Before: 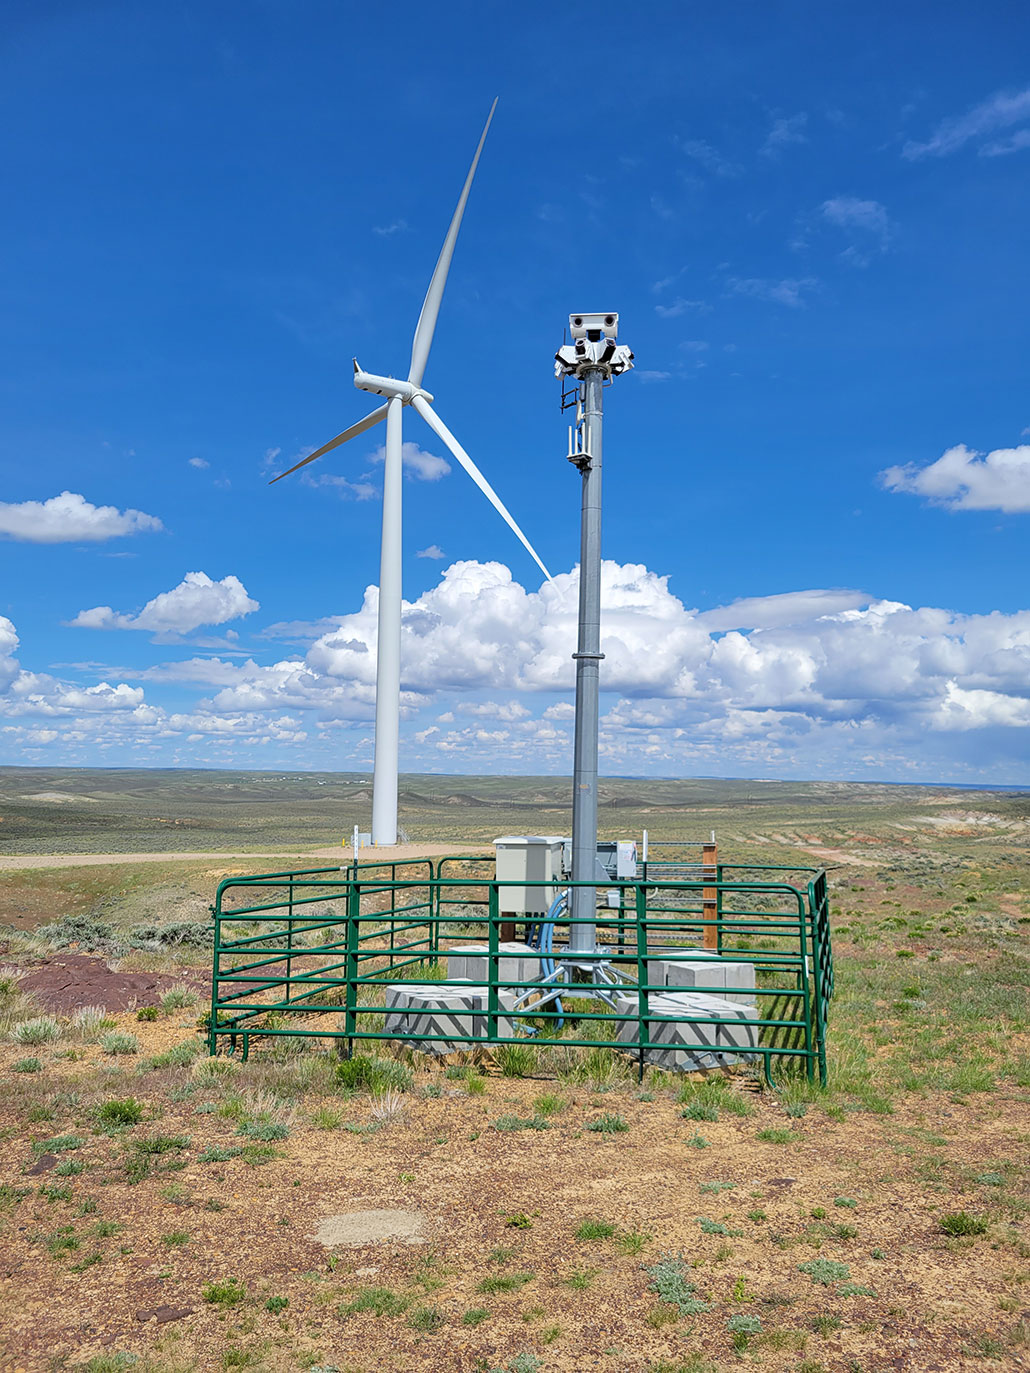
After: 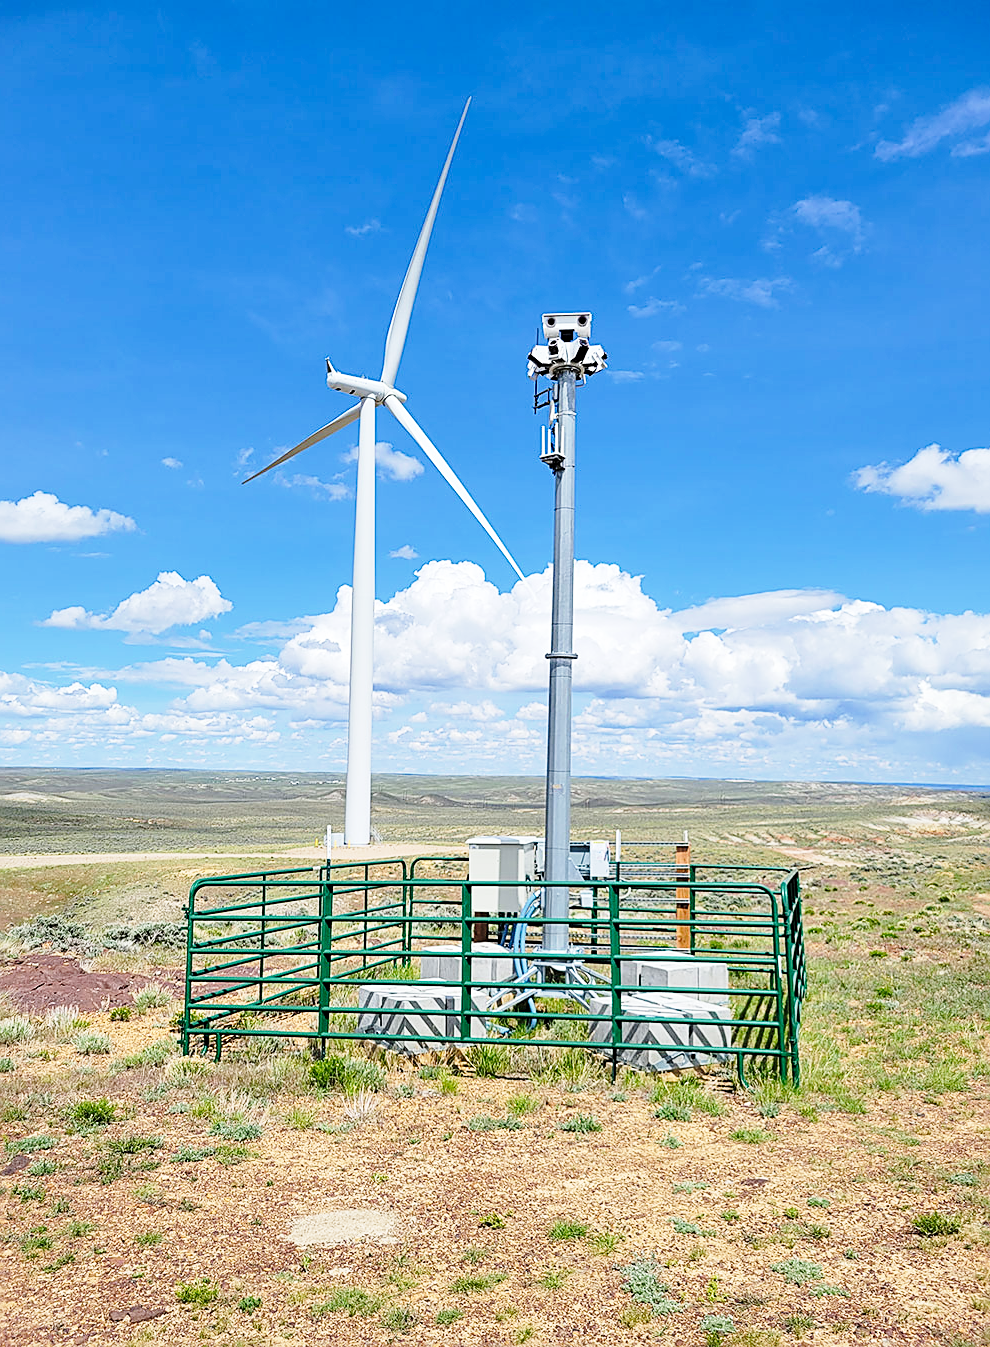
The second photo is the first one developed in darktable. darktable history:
base curve: curves: ch0 [(0, 0) (0.028, 0.03) (0.121, 0.232) (0.46, 0.748) (0.859, 0.968) (1, 1)], preserve colors none
crop and rotate: left 2.679%, right 1.181%, bottom 1.828%
sharpen: on, module defaults
